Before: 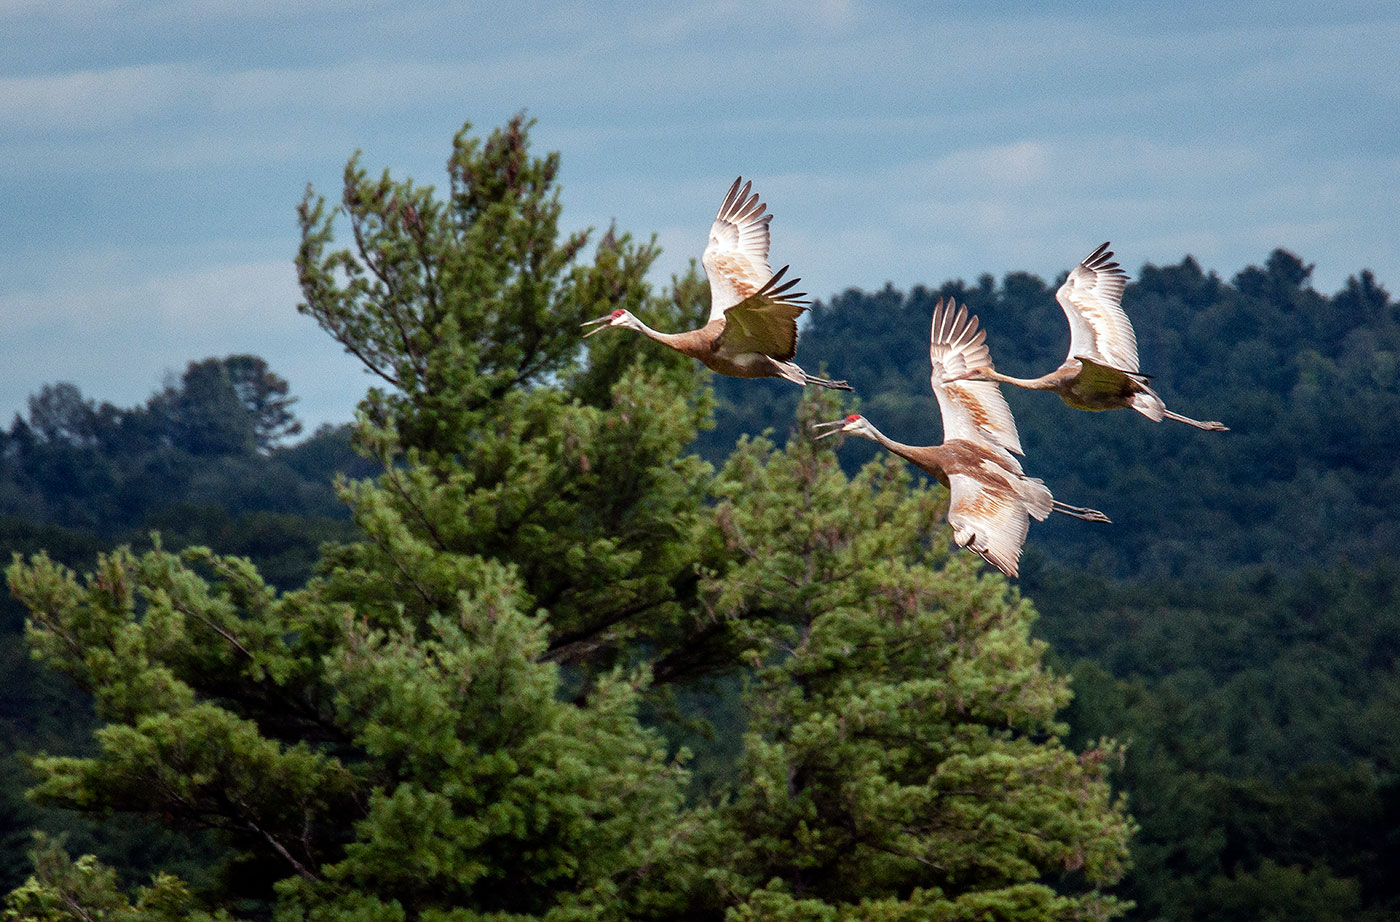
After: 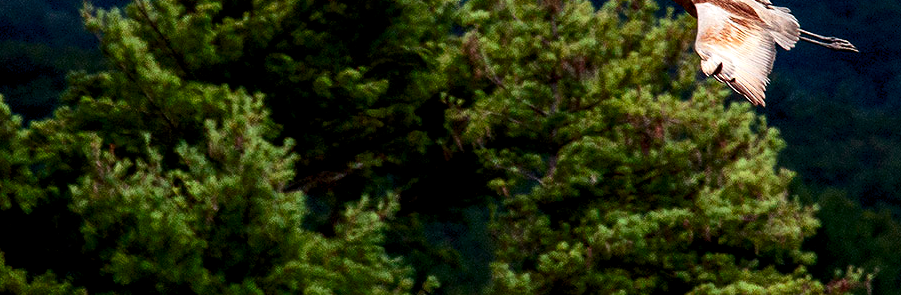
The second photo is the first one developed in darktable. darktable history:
crop: left 18.091%, top 51.13%, right 17.525%, bottom 16.85%
contrast brightness saturation: contrast 0.22, brightness -0.19, saturation 0.24
rgb levels: levels [[0.01, 0.419, 0.839], [0, 0.5, 1], [0, 0.5, 1]]
